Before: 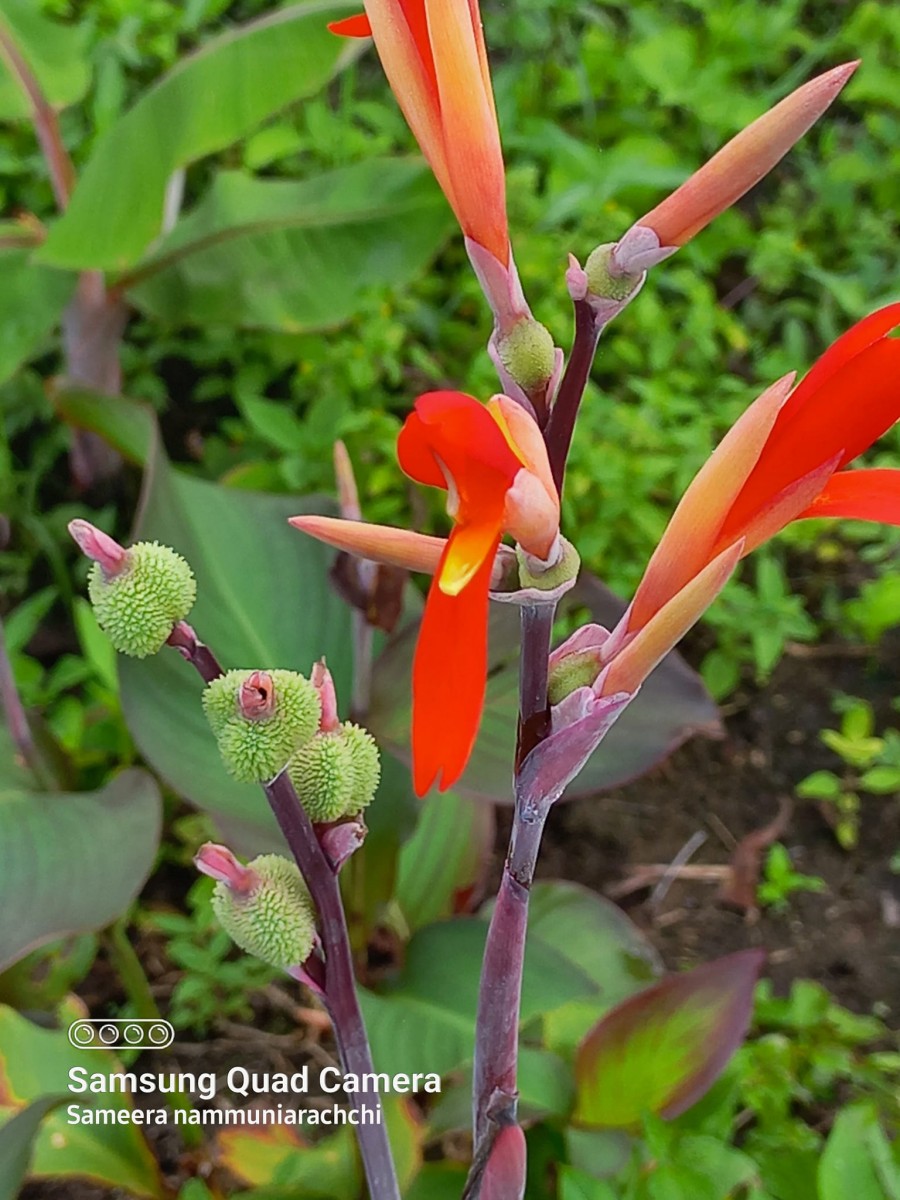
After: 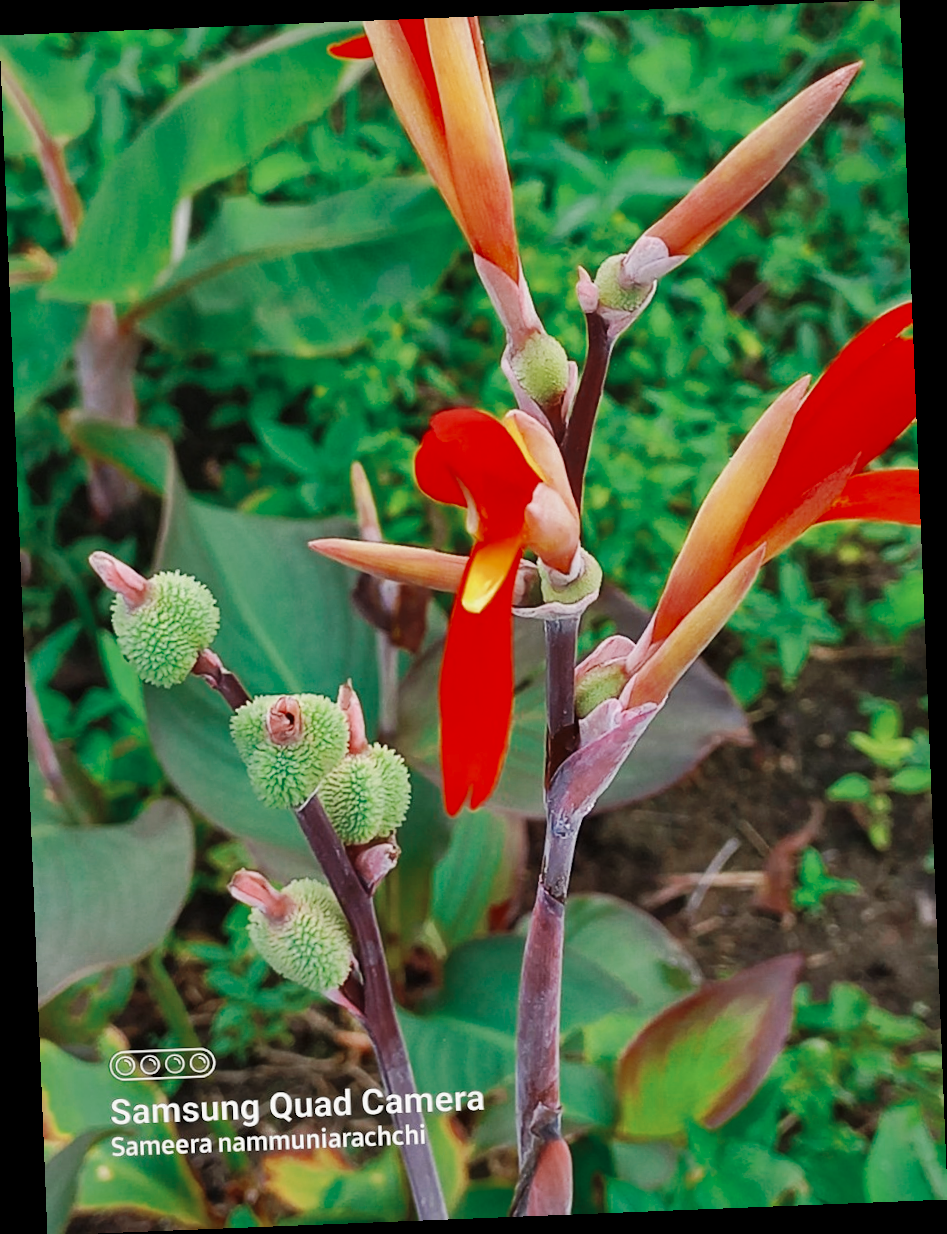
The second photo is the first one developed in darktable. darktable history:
base curve: curves: ch0 [(0, 0) (0.032, 0.025) (0.121, 0.166) (0.206, 0.329) (0.605, 0.79) (1, 1)], preserve colors none
shadows and highlights: on, module defaults
rotate and perspective: rotation -2.29°, automatic cropping off
color zones: curves: ch0 [(0, 0.5) (0.125, 0.4) (0.25, 0.5) (0.375, 0.4) (0.5, 0.4) (0.625, 0.35) (0.75, 0.35) (0.875, 0.5)]; ch1 [(0, 0.35) (0.125, 0.45) (0.25, 0.35) (0.375, 0.35) (0.5, 0.35) (0.625, 0.35) (0.75, 0.45) (0.875, 0.35)]; ch2 [(0, 0.6) (0.125, 0.5) (0.25, 0.5) (0.375, 0.6) (0.5, 0.6) (0.625, 0.5) (0.75, 0.5) (0.875, 0.5)]
